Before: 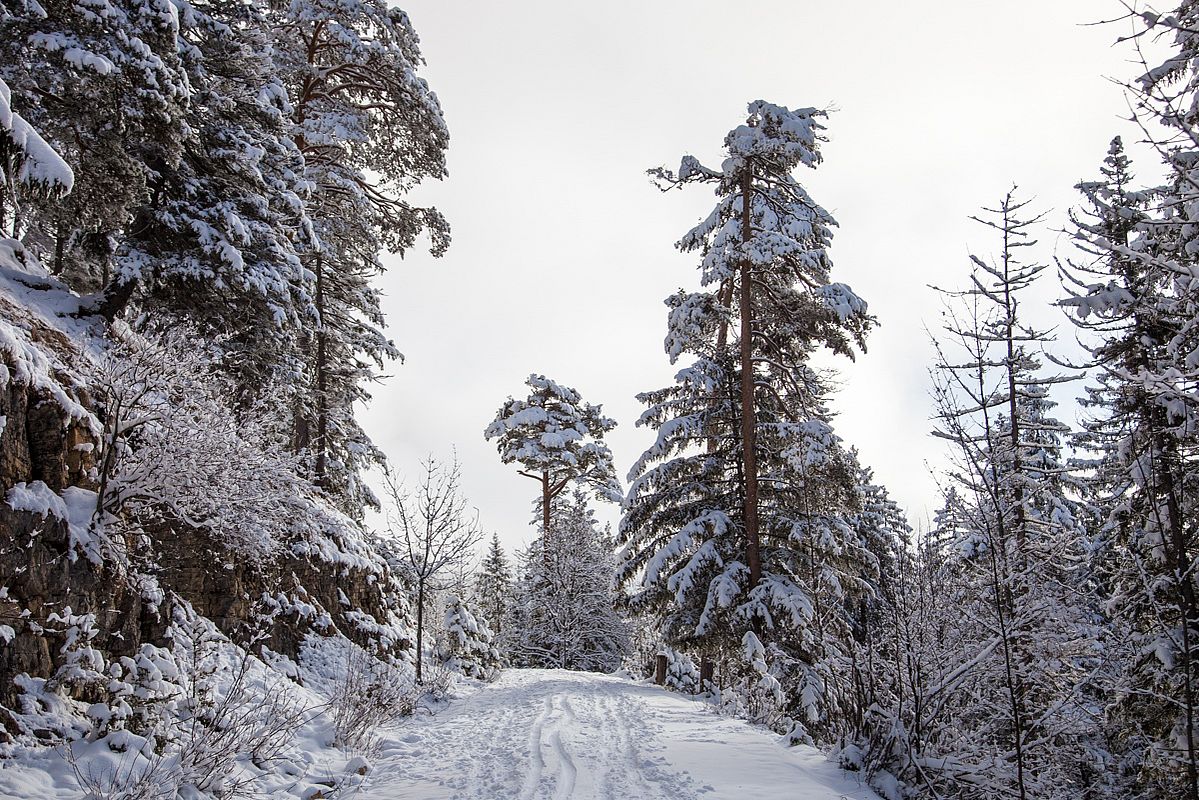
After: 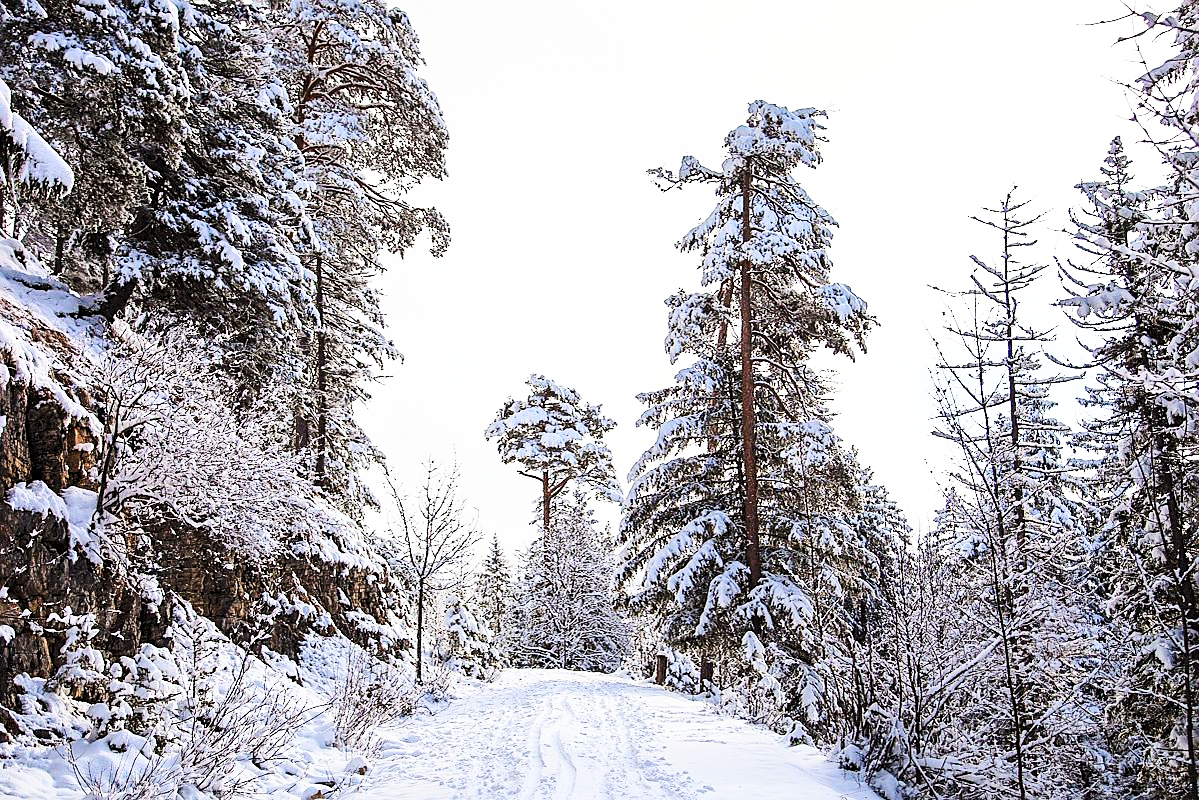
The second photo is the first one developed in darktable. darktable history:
sharpen: on, module defaults
contrast brightness saturation: contrast 0.198, brightness 0.167, saturation 0.218
base curve: curves: ch0 [(0, 0) (0.036, 0.037) (0.121, 0.228) (0.46, 0.76) (0.859, 0.983) (1, 1)], preserve colors none
exposure: exposure -0.012 EV, compensate highlight preservation false
